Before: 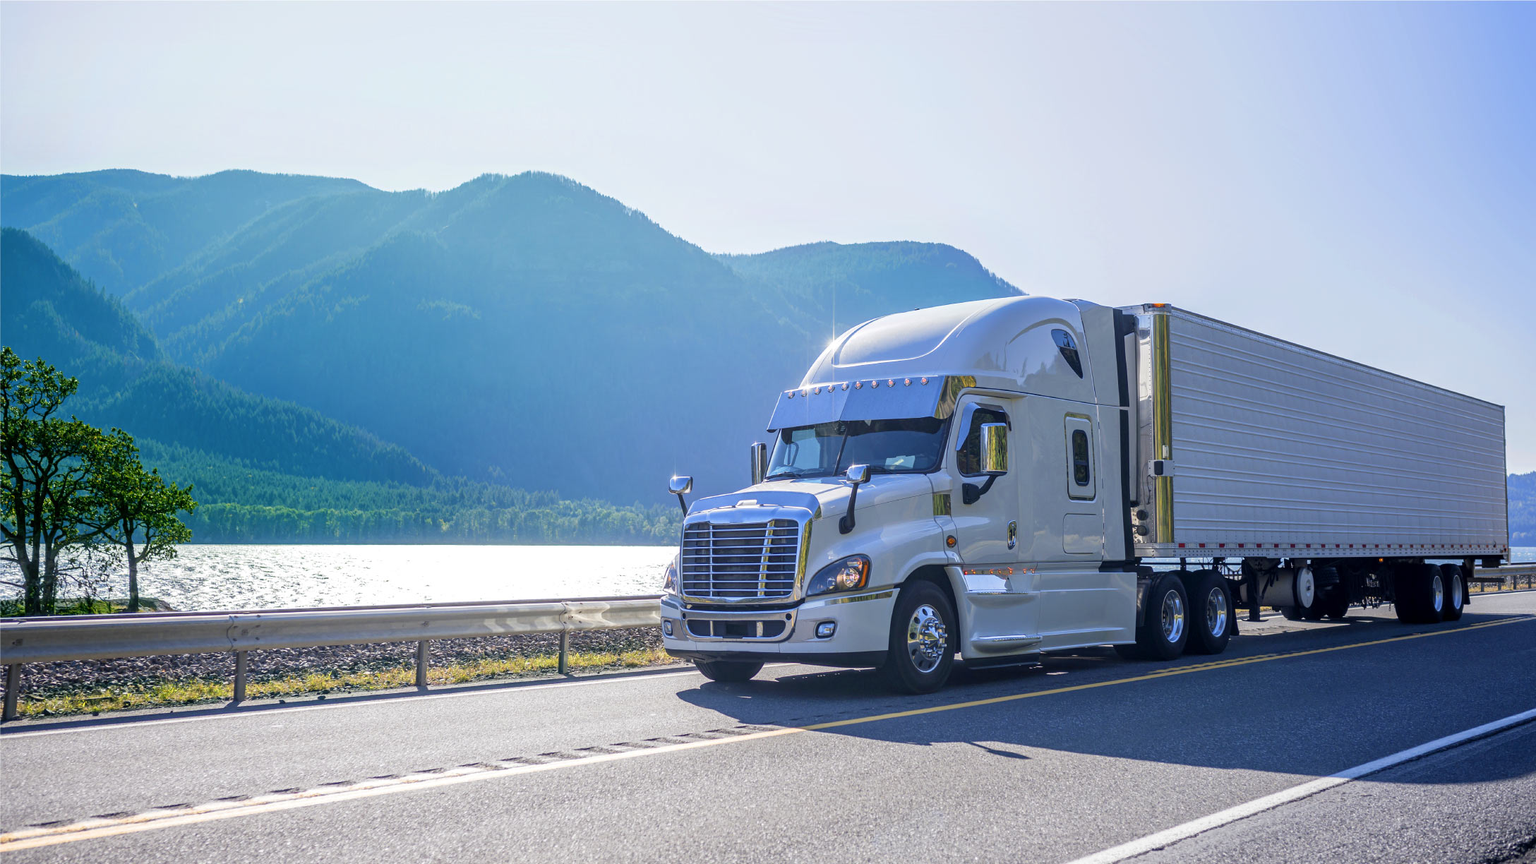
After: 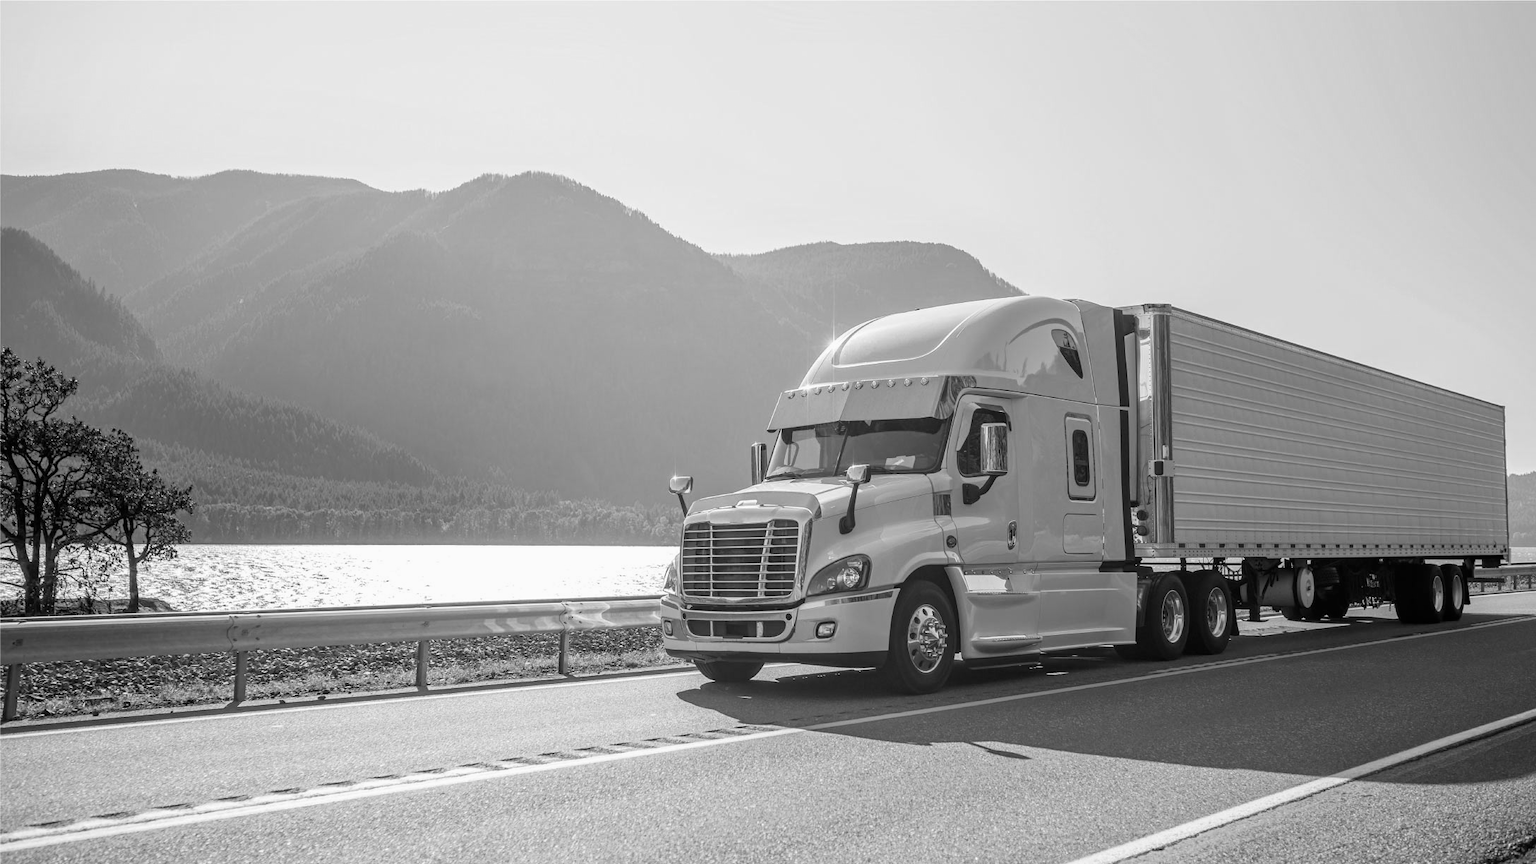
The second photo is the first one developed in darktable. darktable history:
color calibration: output gray [0.31, 0.36, 0.33, 0], illuminant as shot in camera, x 0.358, y 0.363, temperature 4590.11 K
